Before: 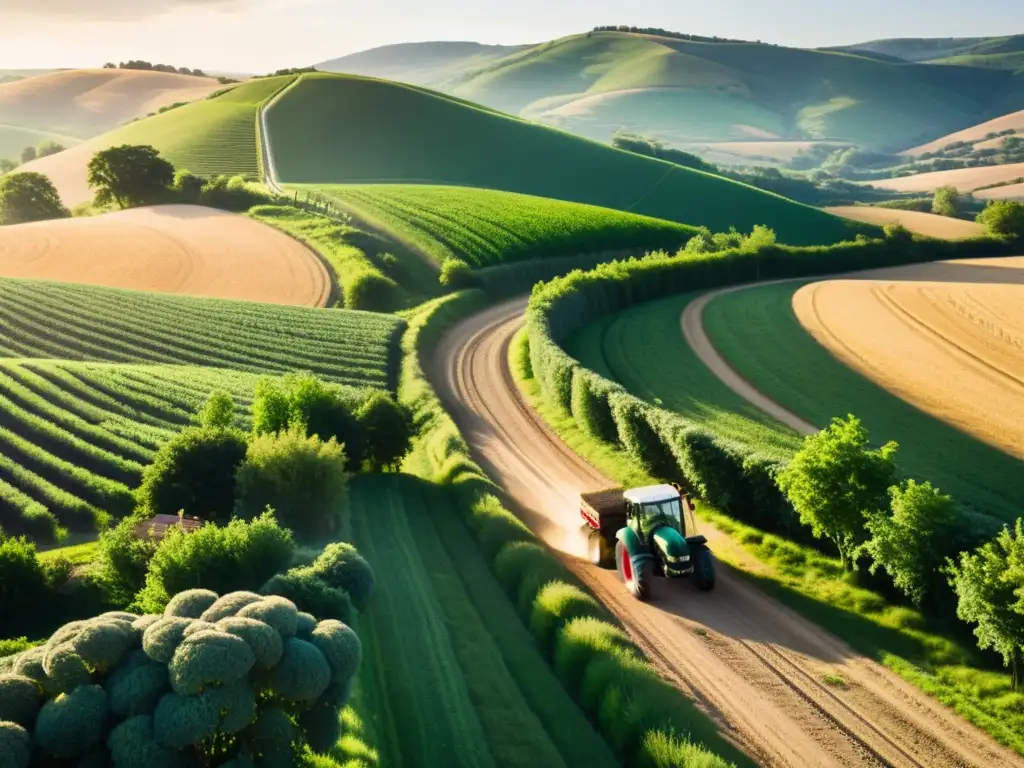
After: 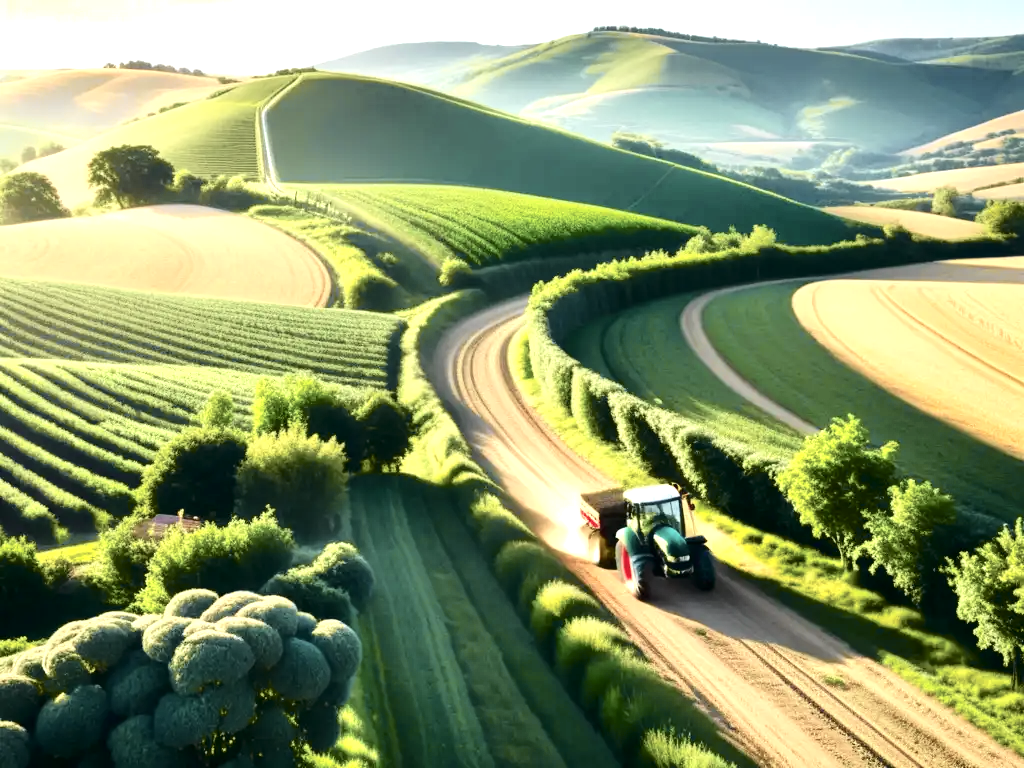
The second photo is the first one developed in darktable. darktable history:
shadows and highlights: shadows 30.86, highlights 0, soften with gaussian
tone curve: curves: ch0 [(0, 0) (0.081, 0.044) (0.185, 0.13) (0.283, 0.238) (0.416, 0.449) (0.495, 0.524) (0.686, 0.743) (0.826, 0.865) (0.978, 0.988)]; ch1 [(0, 0) (0.147, 0.166) (0.321, 0.362) (0.371, 0.402) (0.423, 0.442) (0.479, 0.472) (0.505, 0.497) (0.521, 0.506) (0.551, 0.537) (0.586, 0.574) (0.625, 0.618) (0.68, 0.681) (1, 1)]; ch2 [(0, 0) (0.346, 0.362) (0.404, 0.427) (0.502, 0.495) (0.531, 0.513) (0.547, 0.533) (0.582, 0.596) (0.629, 0.631) (0.717, 0.678) (1, 1)], color space Lab, independent channels, preserve colors none
exposure: exposure 0.7 EV, compensate highlight preservation false
